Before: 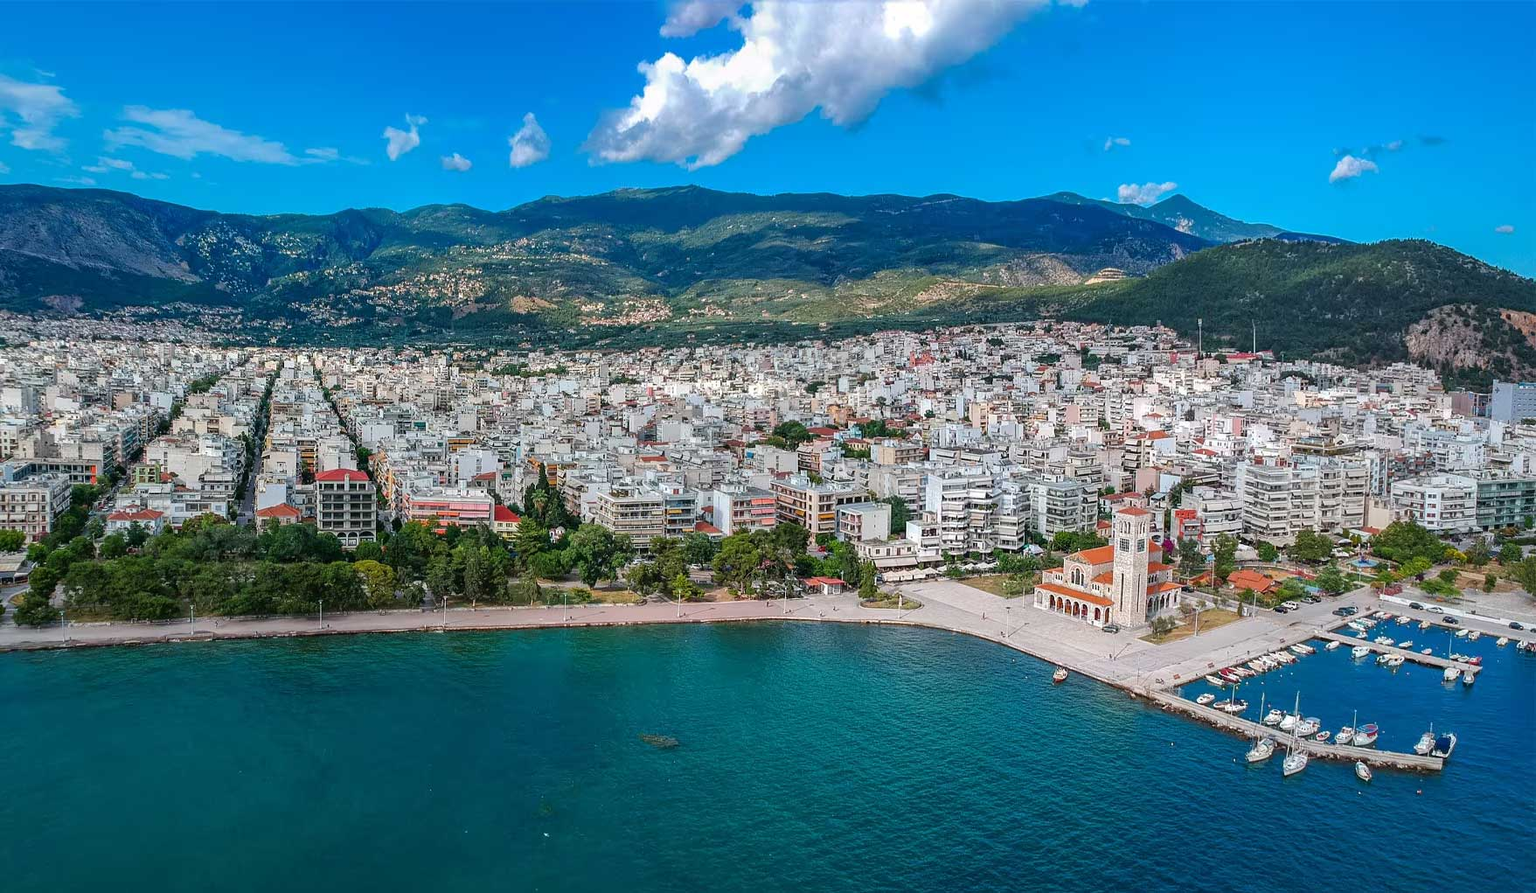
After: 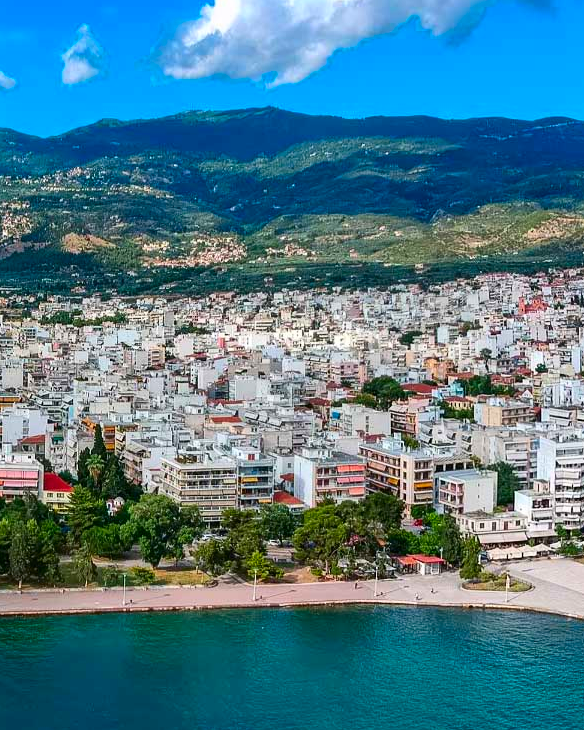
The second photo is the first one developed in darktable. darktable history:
crop and rotate: left 29.718%, top 10.31%, right 37.031%, bottom 18.105%
contrast brightness saturation: contrast 0.165, saturation 0.325
